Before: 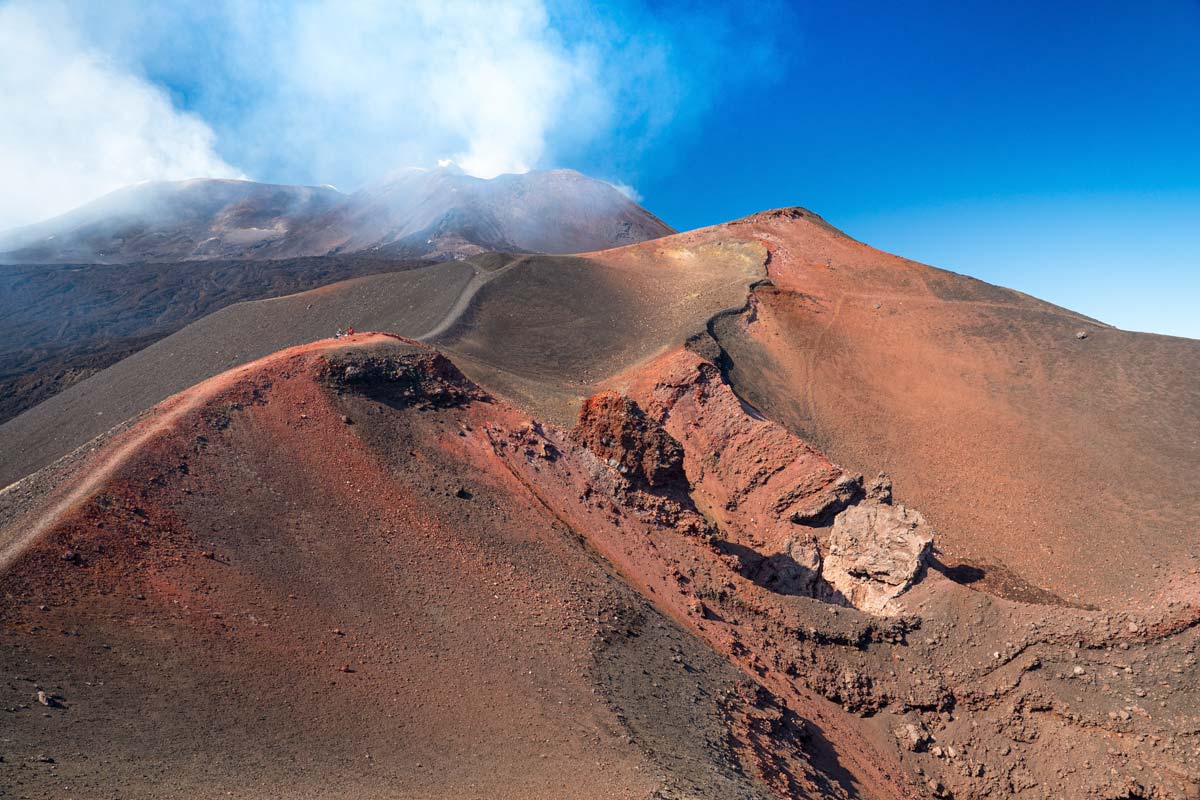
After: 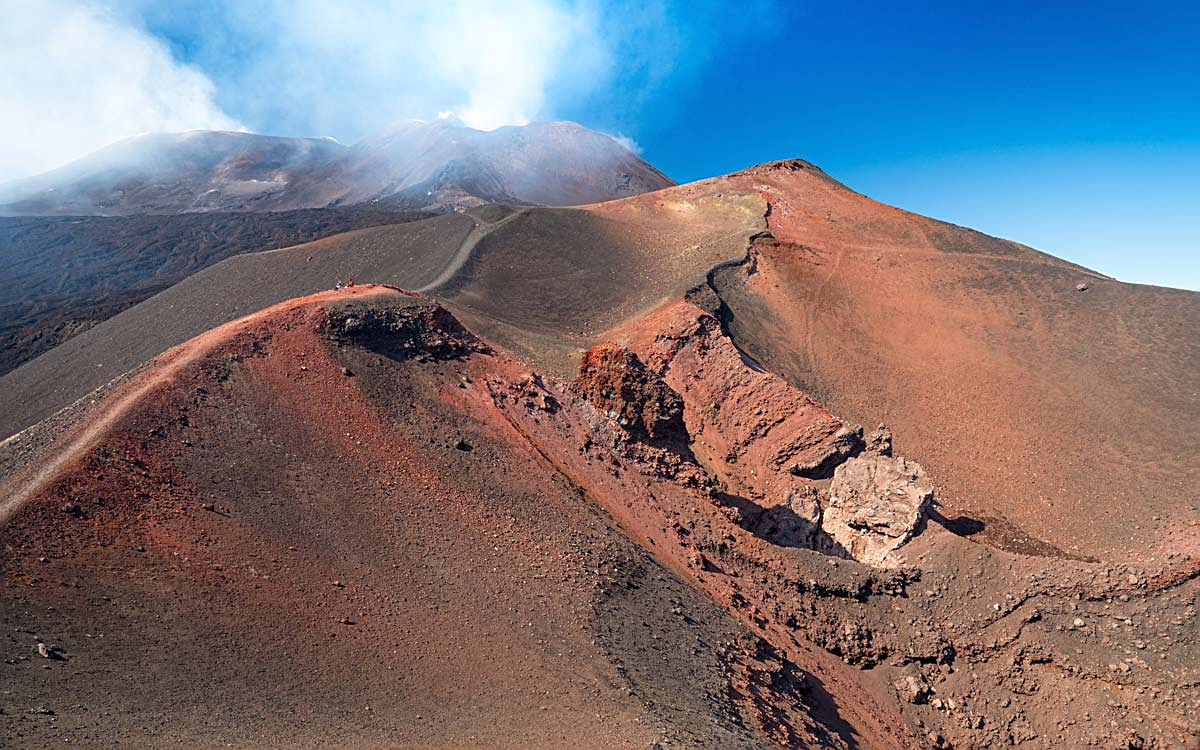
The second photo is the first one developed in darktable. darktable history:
crop and rotate: top 6.25%
sharpen: radius 1.967
shadows and highlights: shadows 4.1, highlights -17.6, soften with gaussian
bloom: size 13.65%, threshold 98.39%, strength 4.82%
